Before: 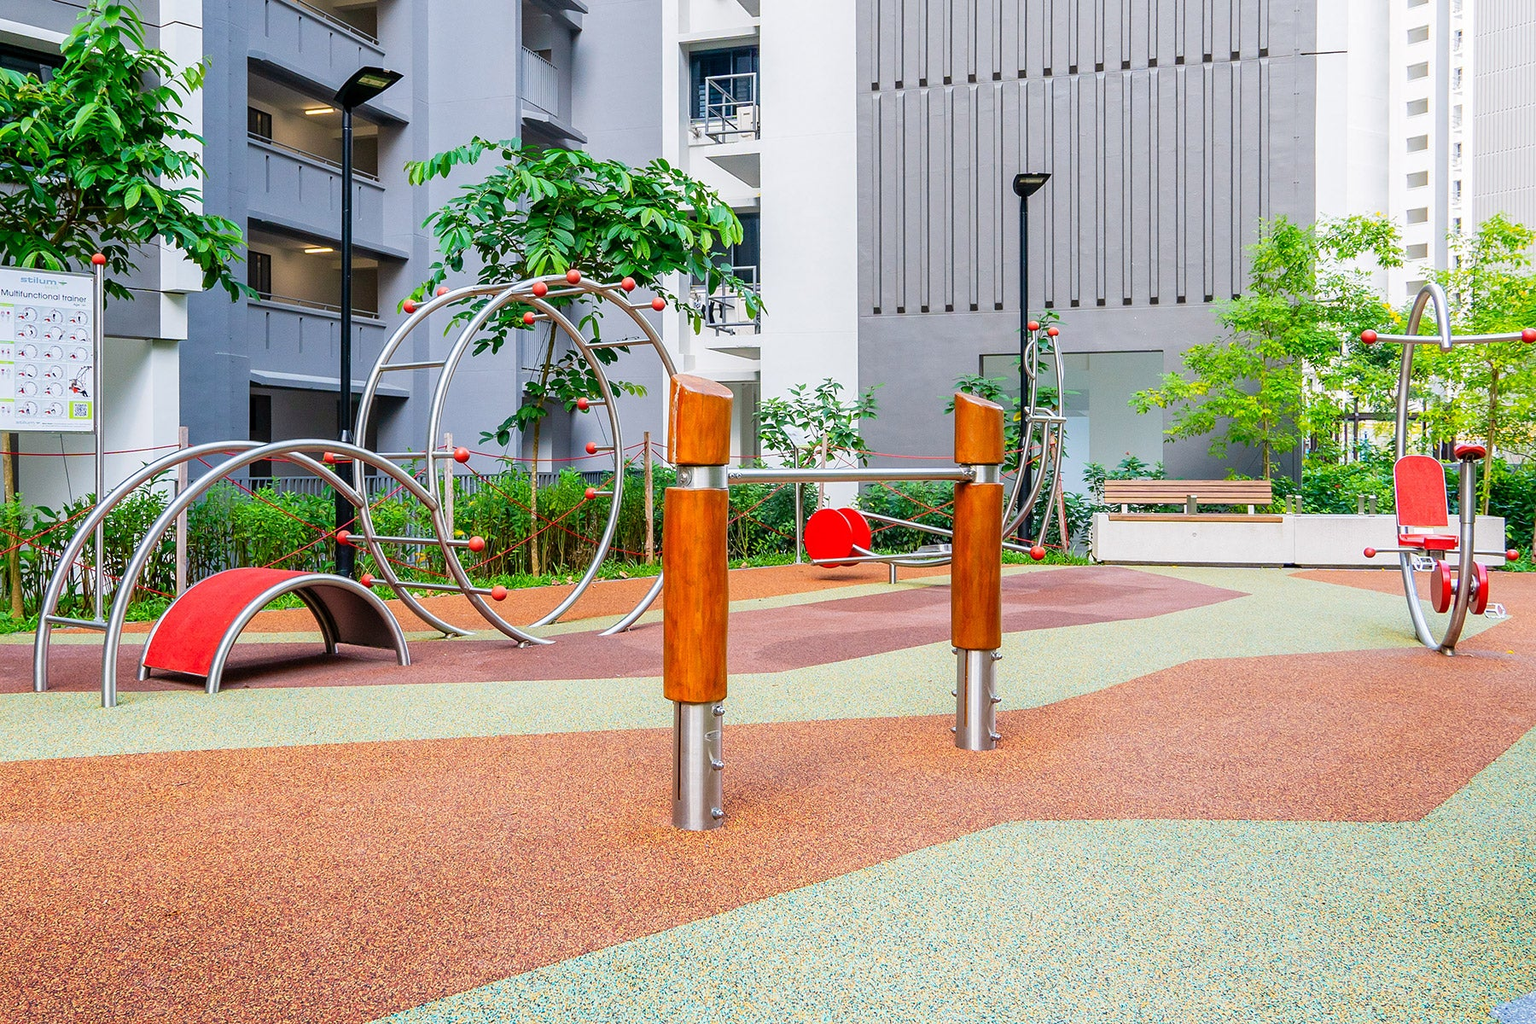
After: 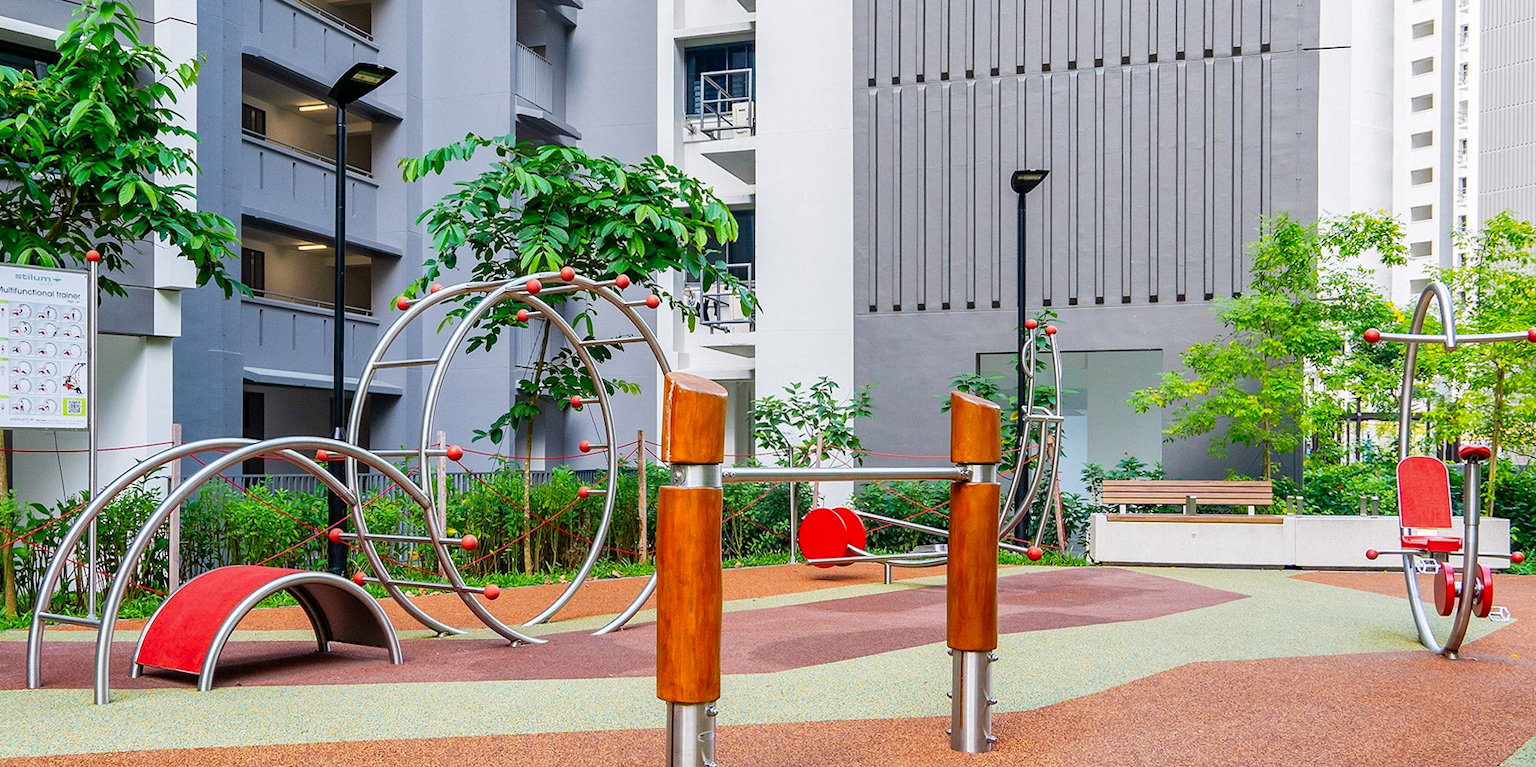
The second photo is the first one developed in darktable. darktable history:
white balance: emerald 1
shadows and highlights: shadows 35, highlights -35, soften with gaussian
contrast brightness saturation: contrast 0.03, brightness -0.04
rotate and perspective: rotation 0.192°, lens shift (horizontal) -0.015, crop left 0.005, crop right 0.996, crop top 0.006, crop bottom 0.99
crop: bottom 24.988%
